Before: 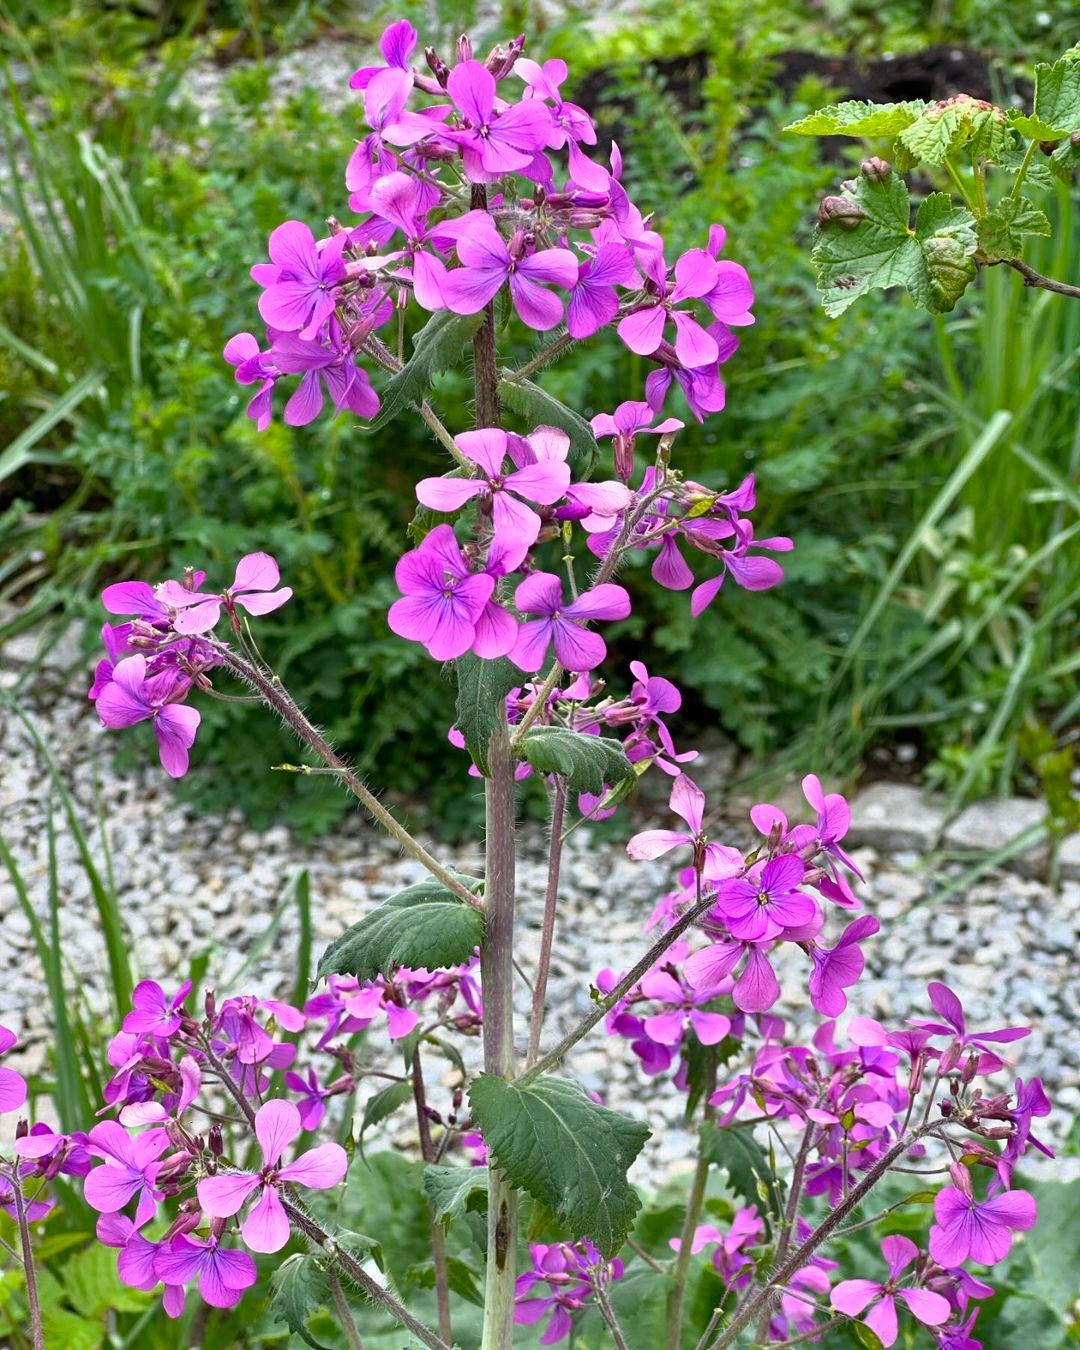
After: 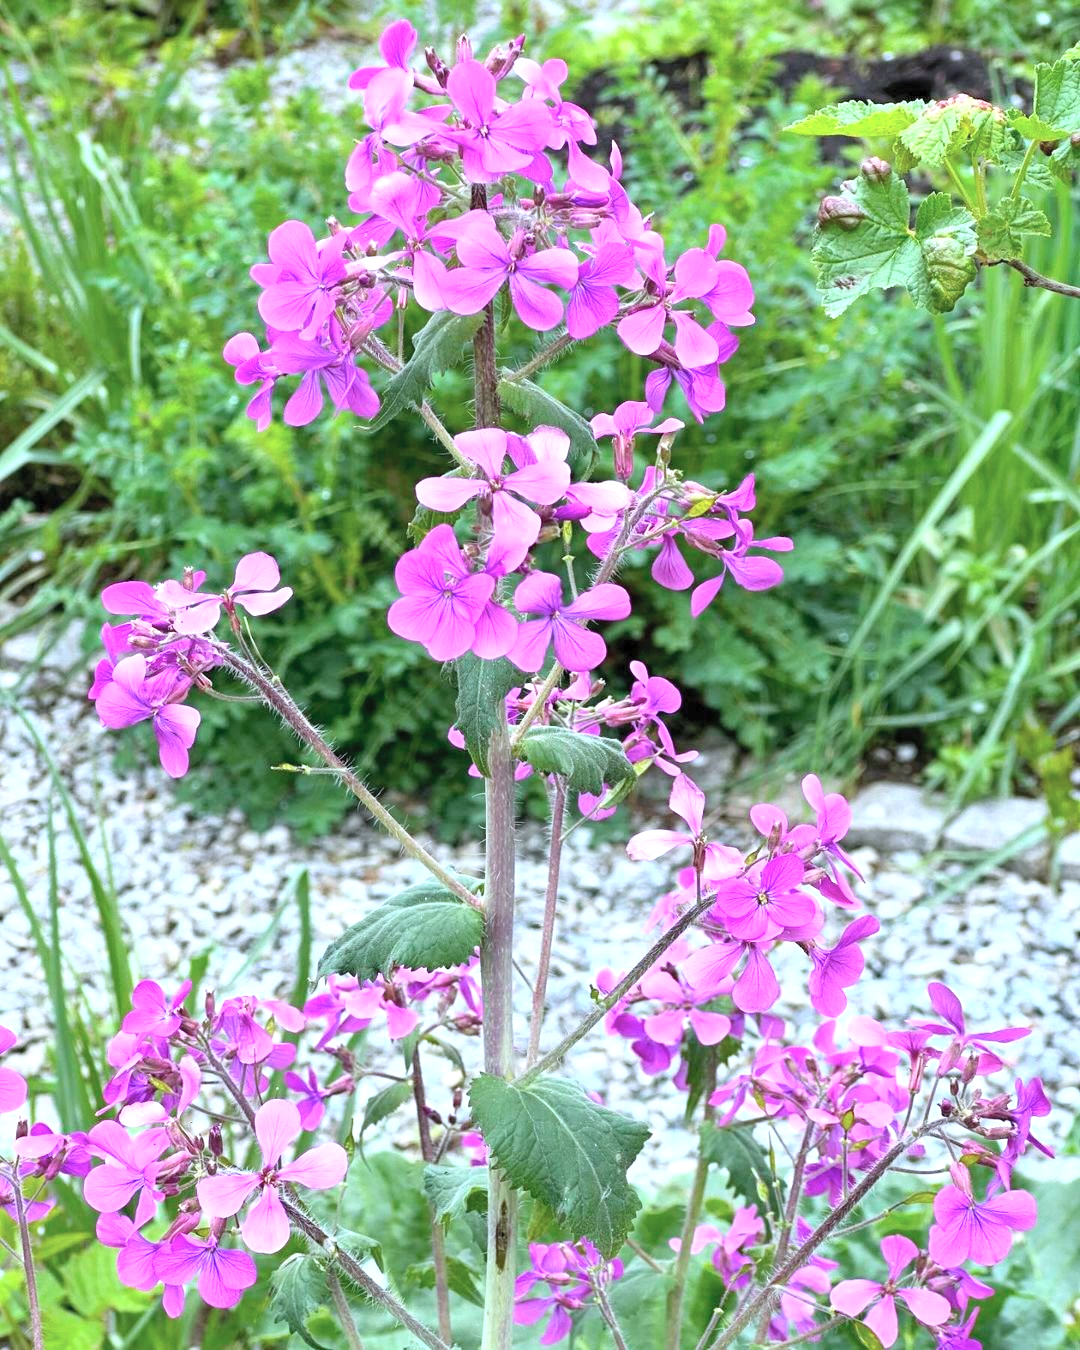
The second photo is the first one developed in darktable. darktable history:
exposure: exposure 0.485 EV, compensate highlight preservation false
contrast brightness saturation: contrast 0.14, brightness 0.21
color calibration: x 0.37, y 0.382, temperature 4313.32 K
